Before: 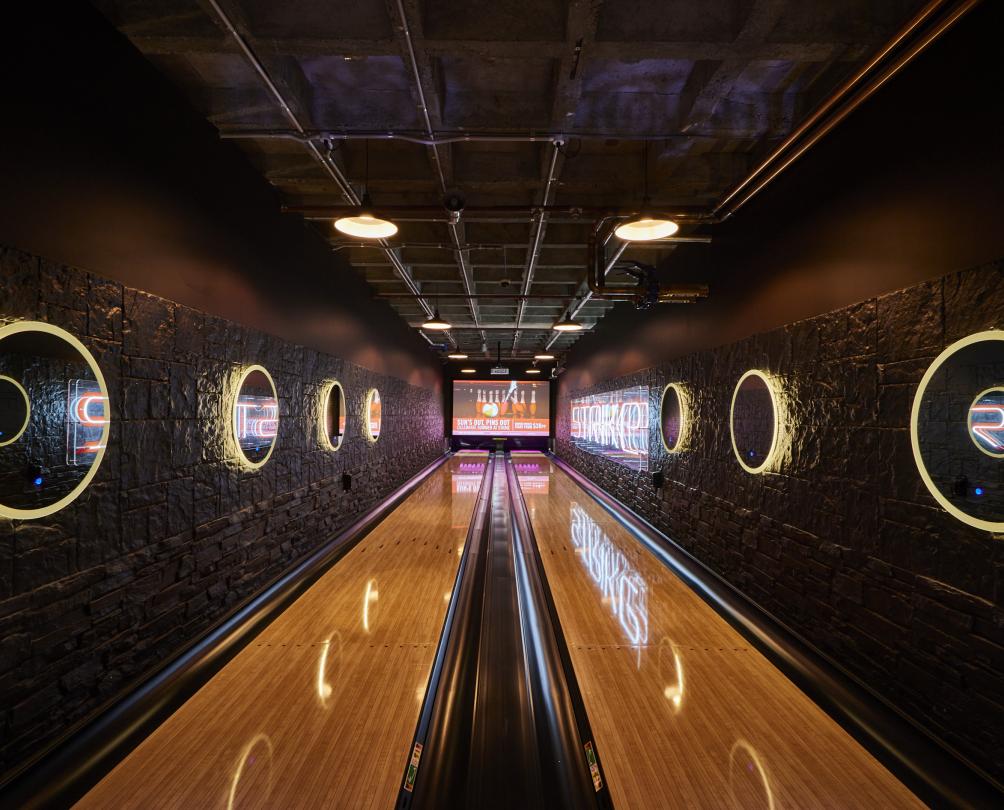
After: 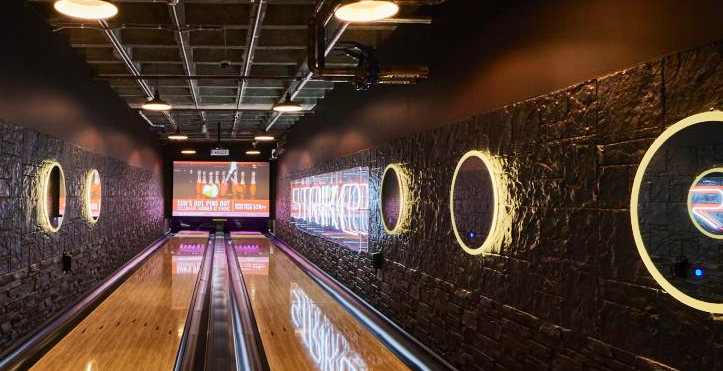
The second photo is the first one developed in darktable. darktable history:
shadows and highlights: soften with gaussian
crop and rotate: left 27.938%, top 27.046%, bottom 27.046%
contrast brightness saturation: contrast 0.03, brightness -0.04
